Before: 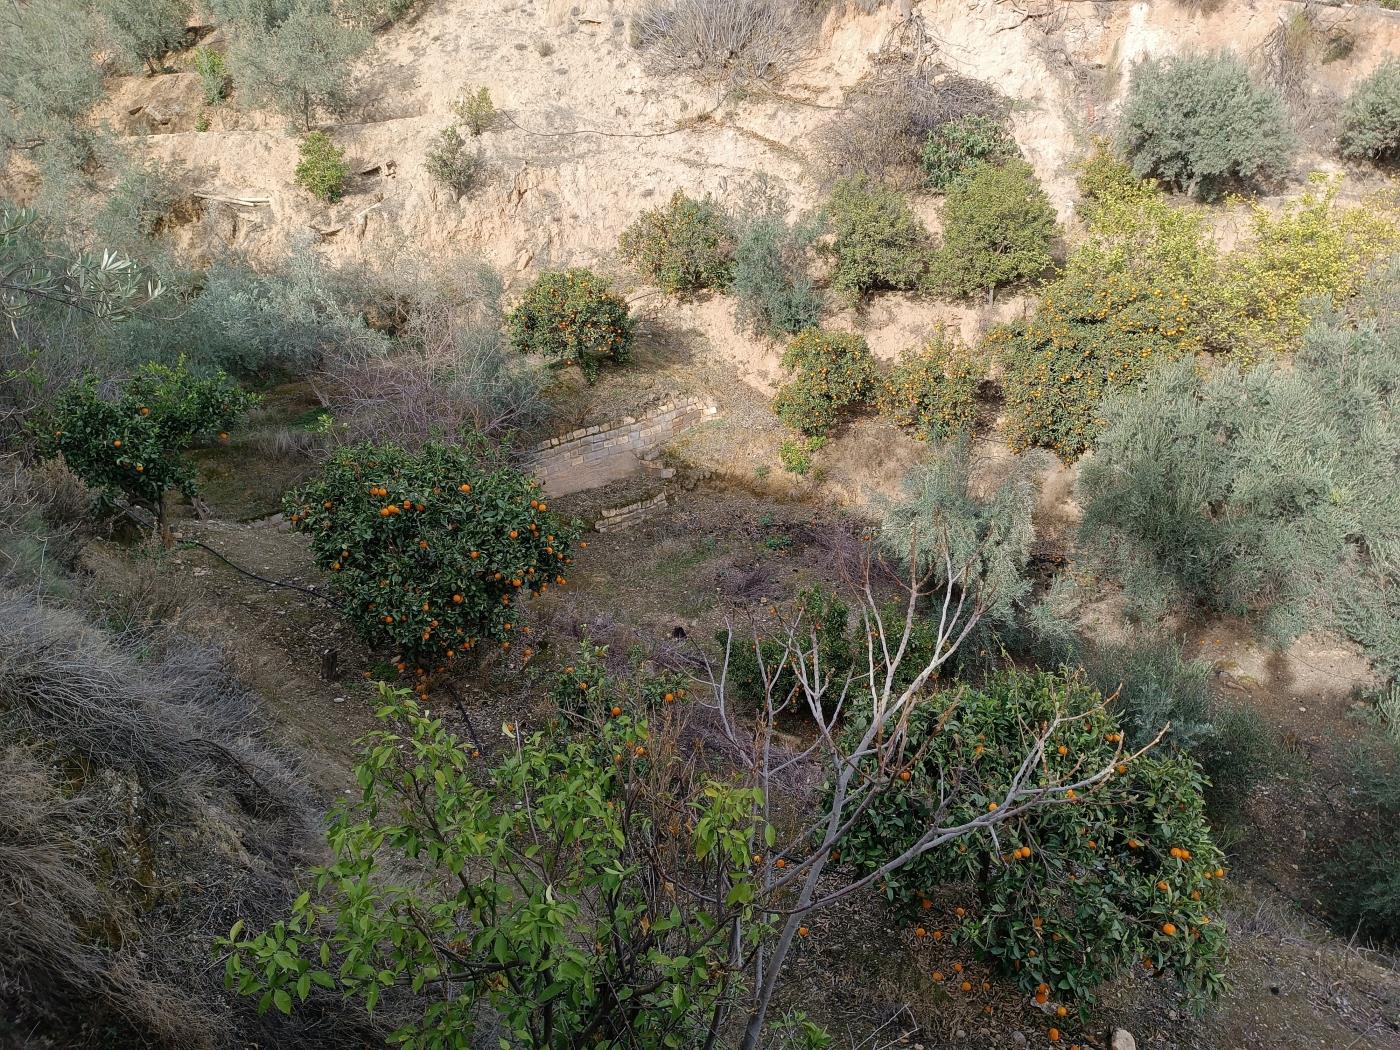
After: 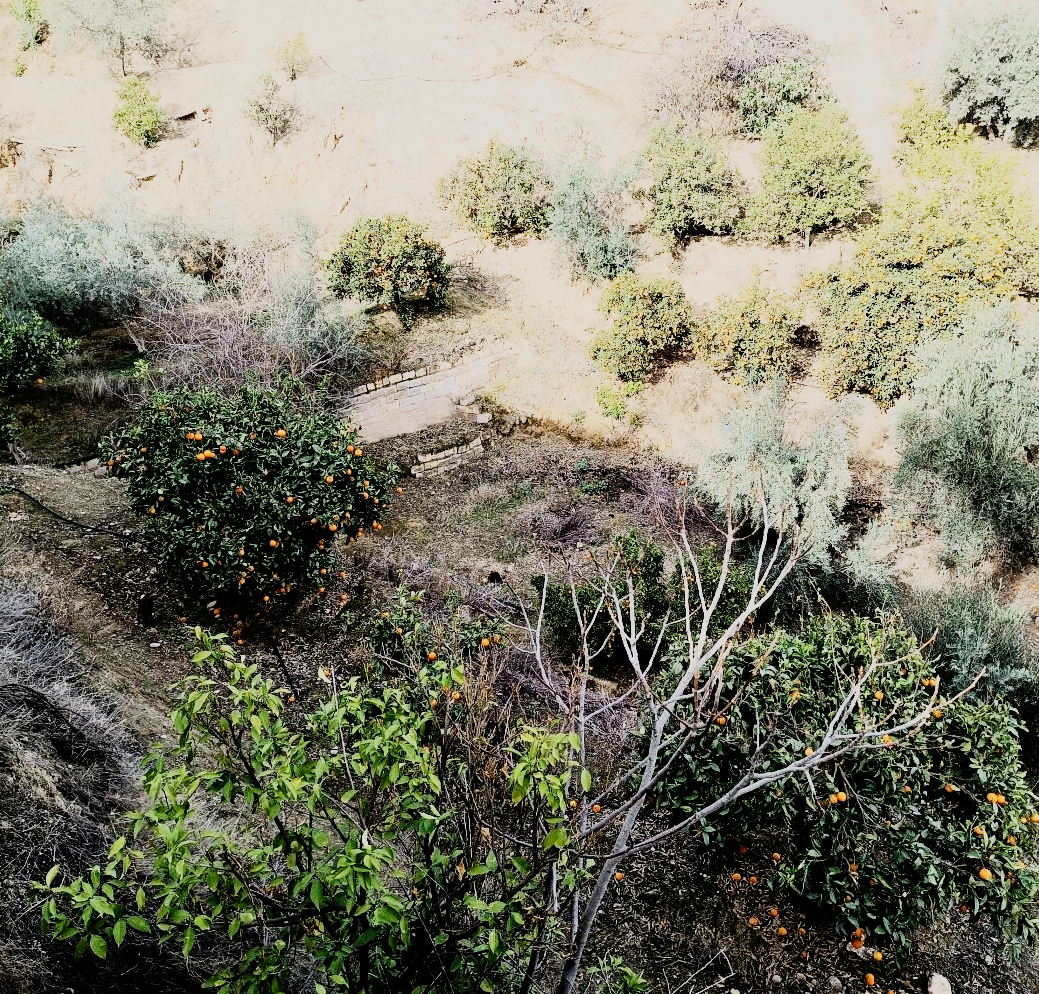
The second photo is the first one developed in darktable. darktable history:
rgb curve: curves: ch0 [(0, 0) (0.21, 0.15) (0.24, 0.21) (0.5, 0.75) (0.75, 0.96) (0.89, 0.99) (1, 1)]; ch1 [(0, 0.02) (0.21, 0.13) (0.25, 0.2) (0.5, 0.67) (0.75, 0.9) (0.89, 0.97) (1, 1)]; ch2 [(0, 0.02) (0.21, 0.13) (0.25, 0.2) (0.5, 0.67) (0.75, 0.9) (0.89, 0.97) (1, 1)], compensate middle gray true
sigmoid: contrast 1.6, skew -0.2, preserve hue 0%, red attenuation 0.1, red rotation 0.035, green attenuation 0.1, green rotation -0.017, blue attenuation 0.15, blue rotation -0.052, base primaries Rec2020
crop and rotate: left 13.15%, top 5.251%, right 12.609%
contrast equalizer: y [[0.5 ×4, 0.483, 0.43], [0.5 ×6], [0.5 ×6], [0 ×6], [0 ×6]]
